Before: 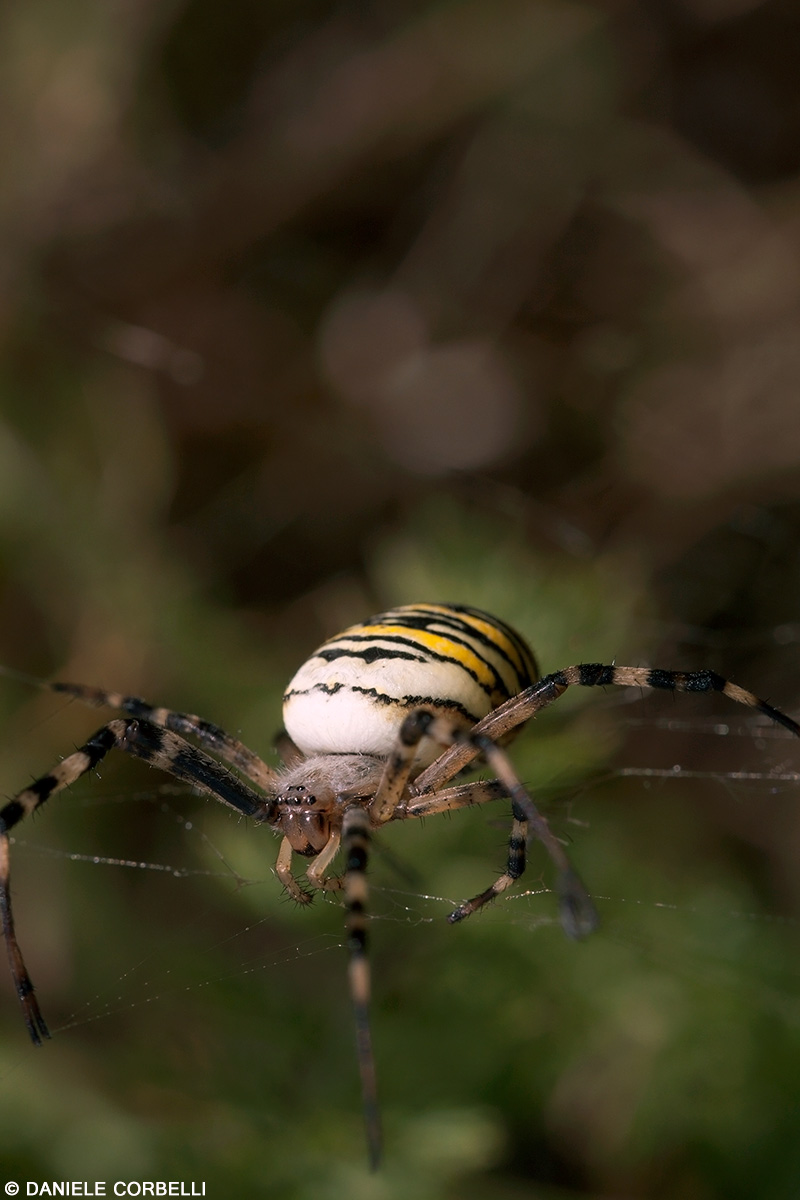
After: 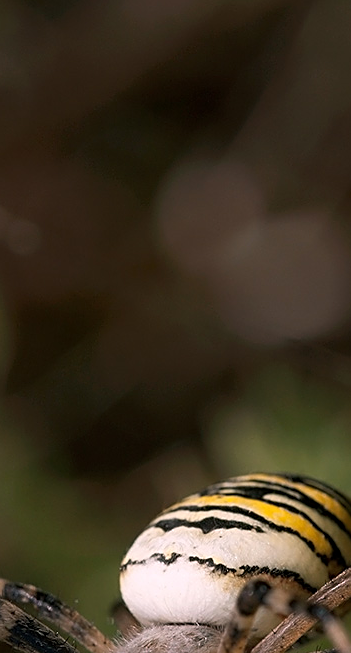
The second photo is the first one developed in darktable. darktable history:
sharpen: on, module defaults
crop: left 20.464%, top 10.838%, right 35.6%, bottom 34.716%
